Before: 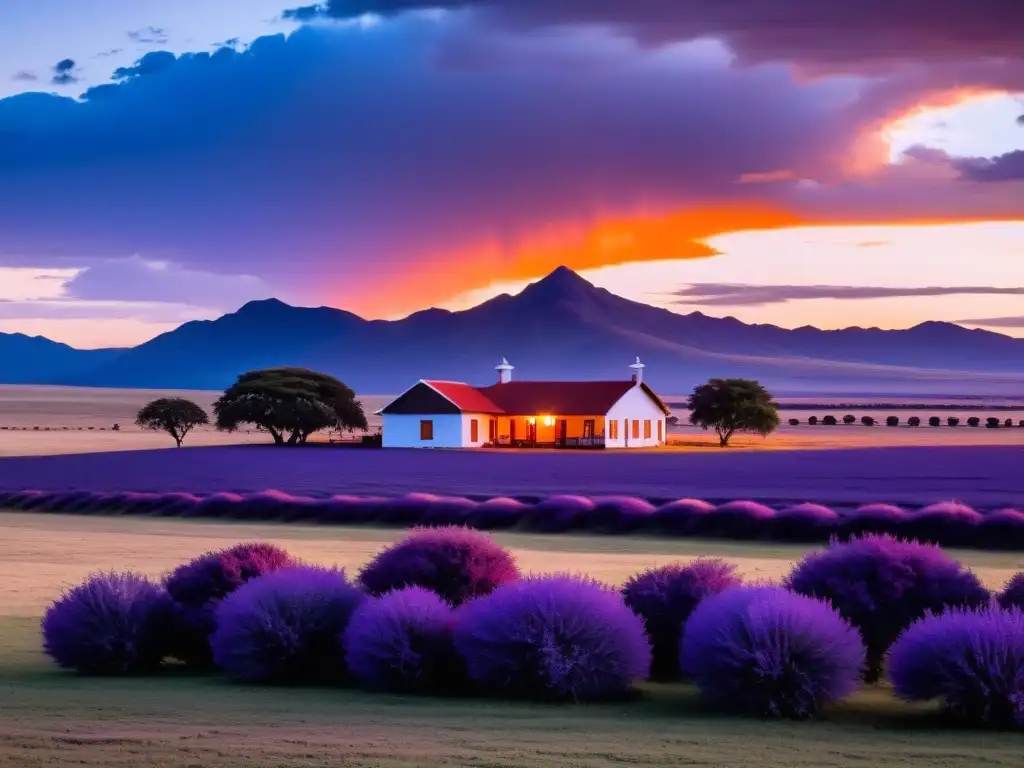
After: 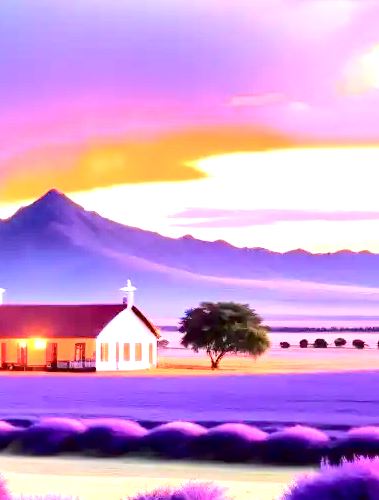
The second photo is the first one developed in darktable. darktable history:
tone curve: curves: ch0 [(0, 0) (0.035, 0.017) (0.131, 0.108) (0.279, 0.279) (0.476, 0.554) (0.617, 0.693) (0.704, 0.77) (0.801, 0.854) (0.895, 0.927) (1, 0.976)]; ch1 [(0, 0) (0.318, 0.278) (0.444, 0.427) (0.493, 0.493) (0.537, 0.547) (0.594, 0.616) (0.746, 0.764) (1, 1)]; ch2 [(0, 0) (0.316, 0.292) (0.381, 0.37) (0.423, 0.448) (0.476, 0.482) (0.502, 0.498) (0.529, 0.532) (0.583, 0.608) (0.639, 0.657) (0.7, 0.7) (0.861, 0.808) (1, 0.951)], color space Lab, independent channels, preserve colors none
contrast brightness saturation: saturation -0.06
crop and rotate: left 49.708%, top 10.124%, right 13.209%, bottom 24.661%
exposure: black level correction 0.001, exposure 2 EV, compensate highlight preservation false
